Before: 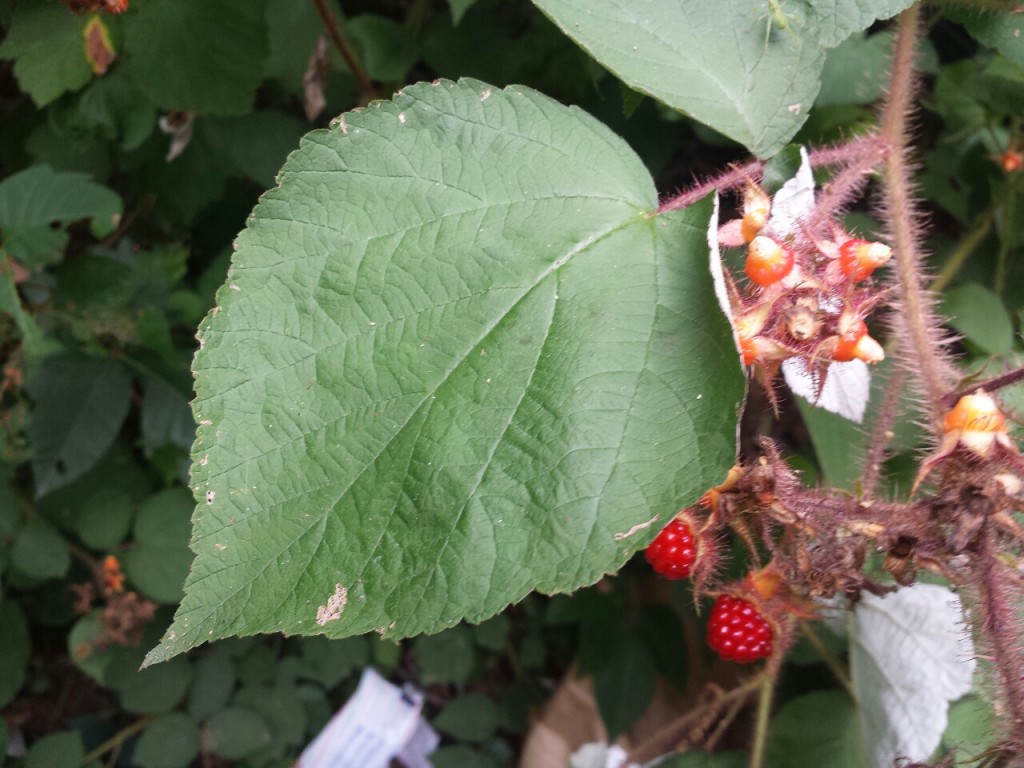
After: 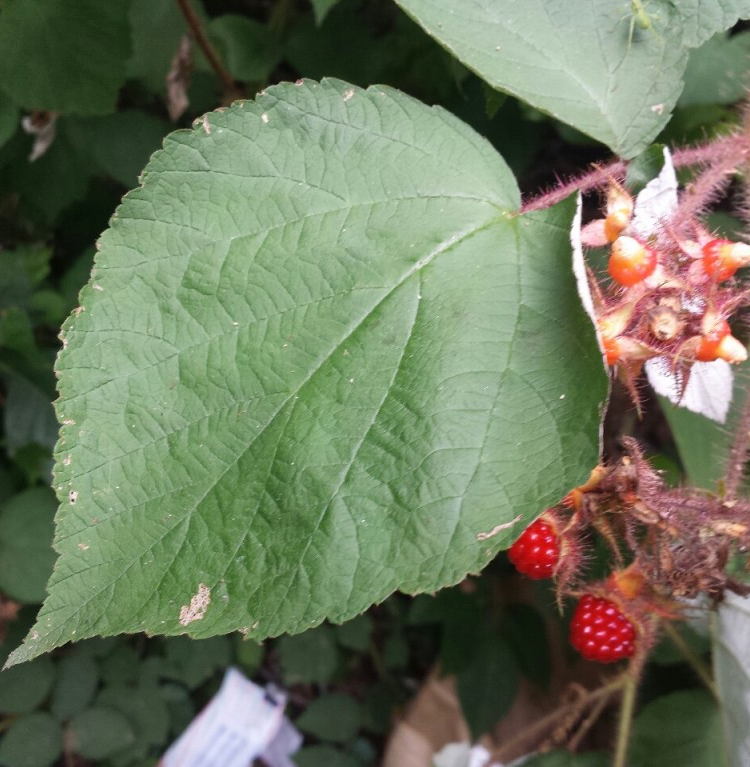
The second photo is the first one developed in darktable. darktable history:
shadows and highlights: shadows 30.86, highlights 0, soften with gaussian
crop: left 13.443%, right 13.31%
